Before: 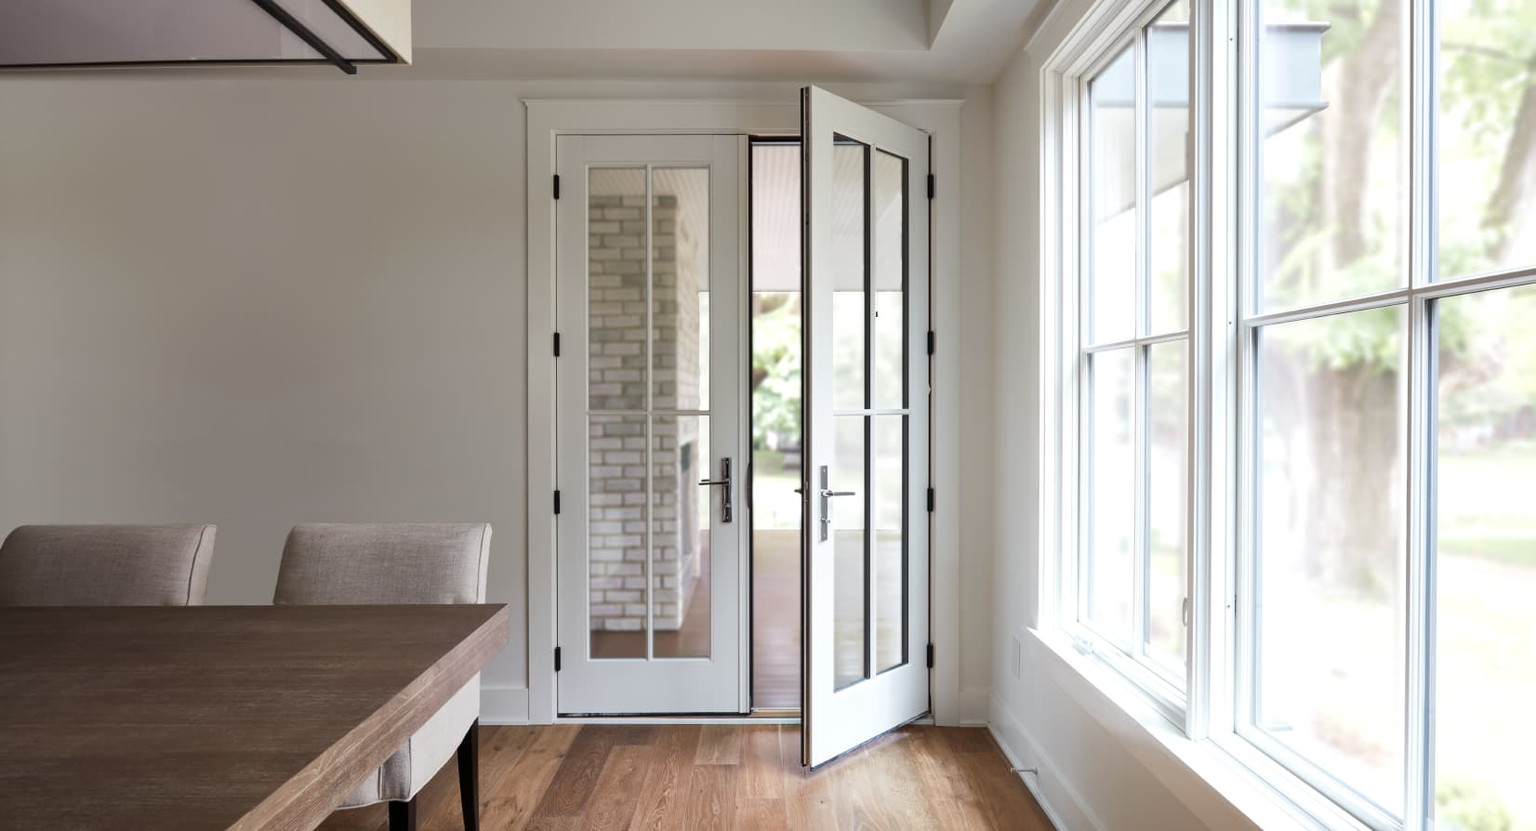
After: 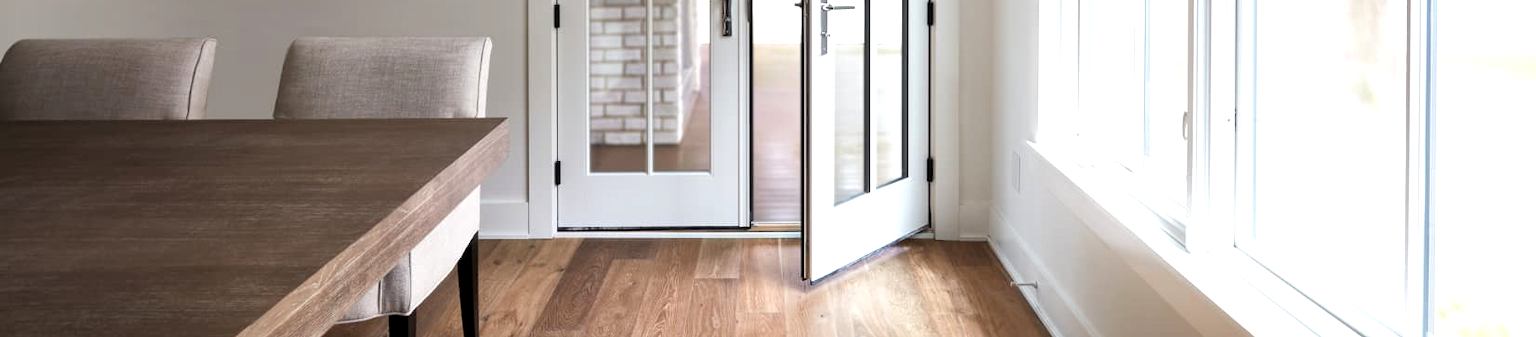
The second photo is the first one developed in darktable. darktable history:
crop and rotate: top 58.515%, bottom 0.822%
local contrast: highlights 105%, shadows 101%, detail 120%, midtone range 0.2
tone equalizer: -8 EV -0.378 EV, -7 EV -0.369 EV, -6 EV -0.308 EV, -5 EV -0.228 EV, -3 EV 0.248 EV, -2 EV 0.346 EV, -1 EV 0.411 EV, +0 EV 0.393 EV
